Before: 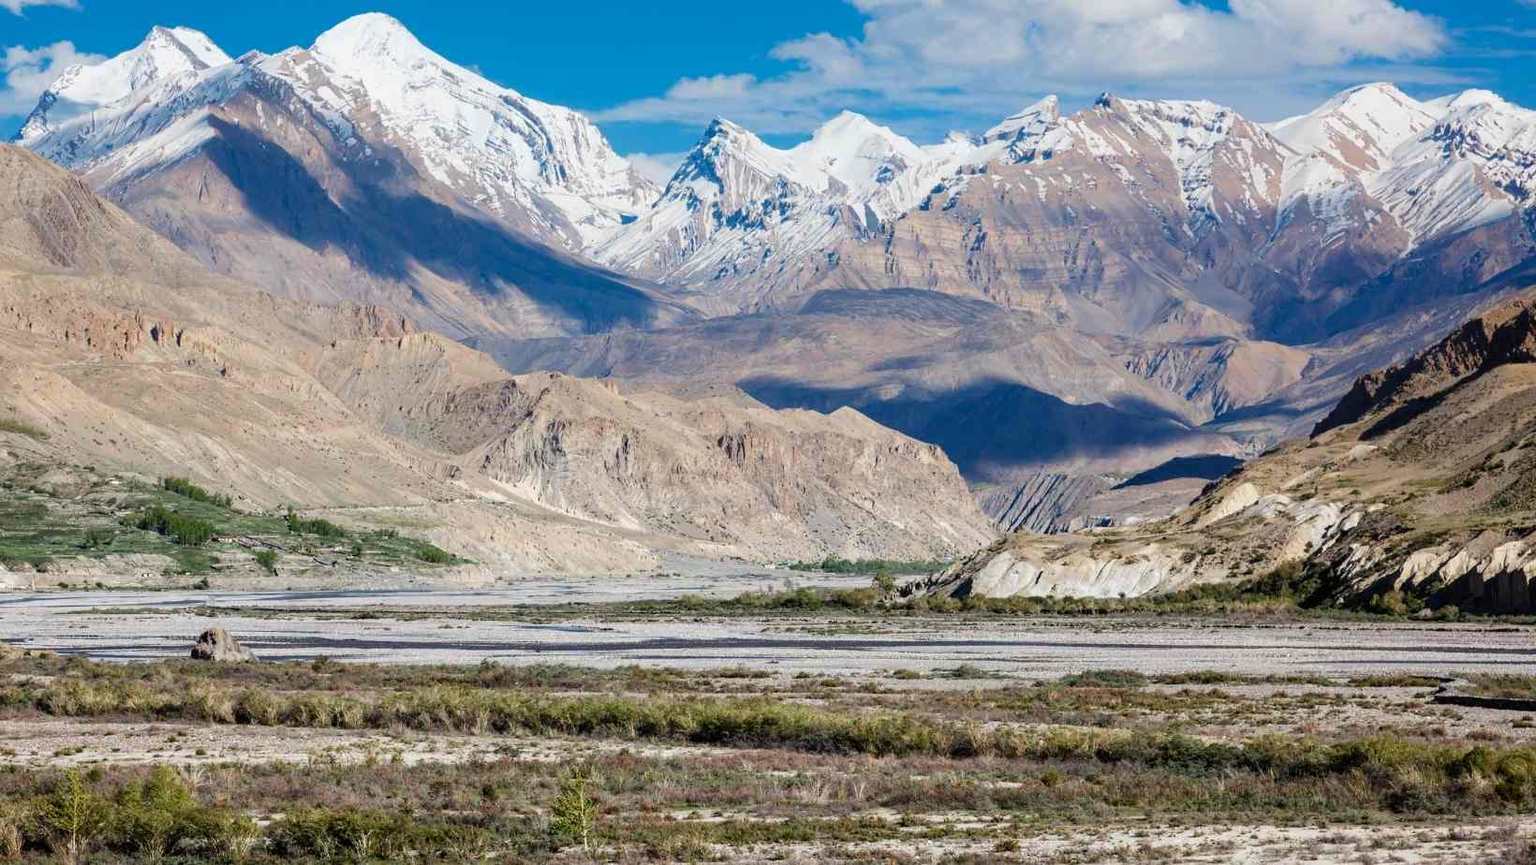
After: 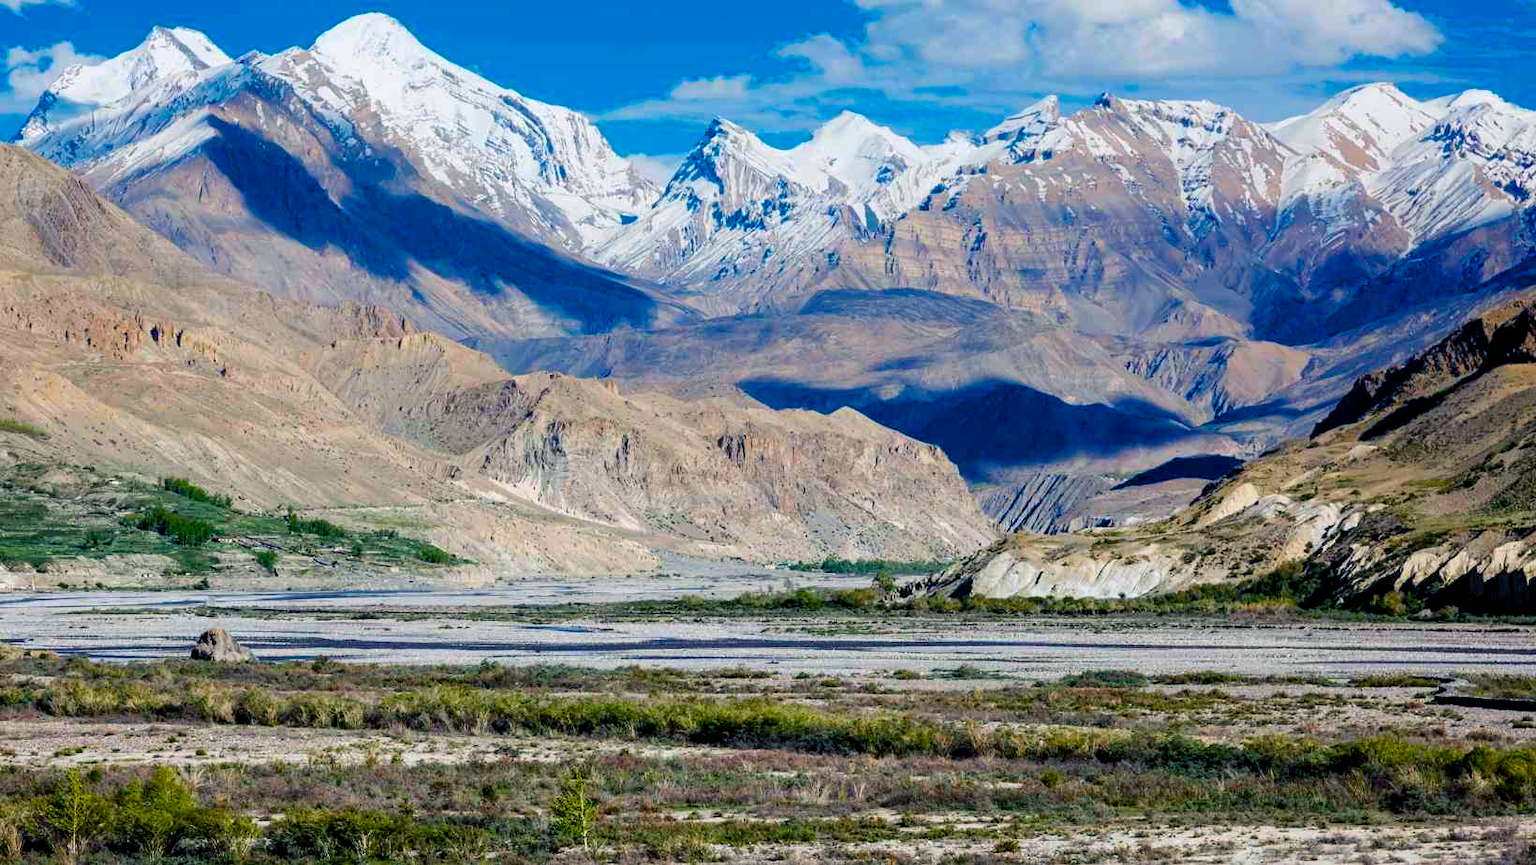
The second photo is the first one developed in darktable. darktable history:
color balance rgb: shadows lift › luminance -21.965%, shadows lift › chroma 6.505%, shadows lift › hue 267.59°, power › luminance -7.697%, power › chroma 1.102%, power › hue 215.96°, global offset › luminance -0.478%, perceptual saturation grading › global saturation 35.828%, perceptual saturation grading › shadows 35.412%, global vibrance 20%
